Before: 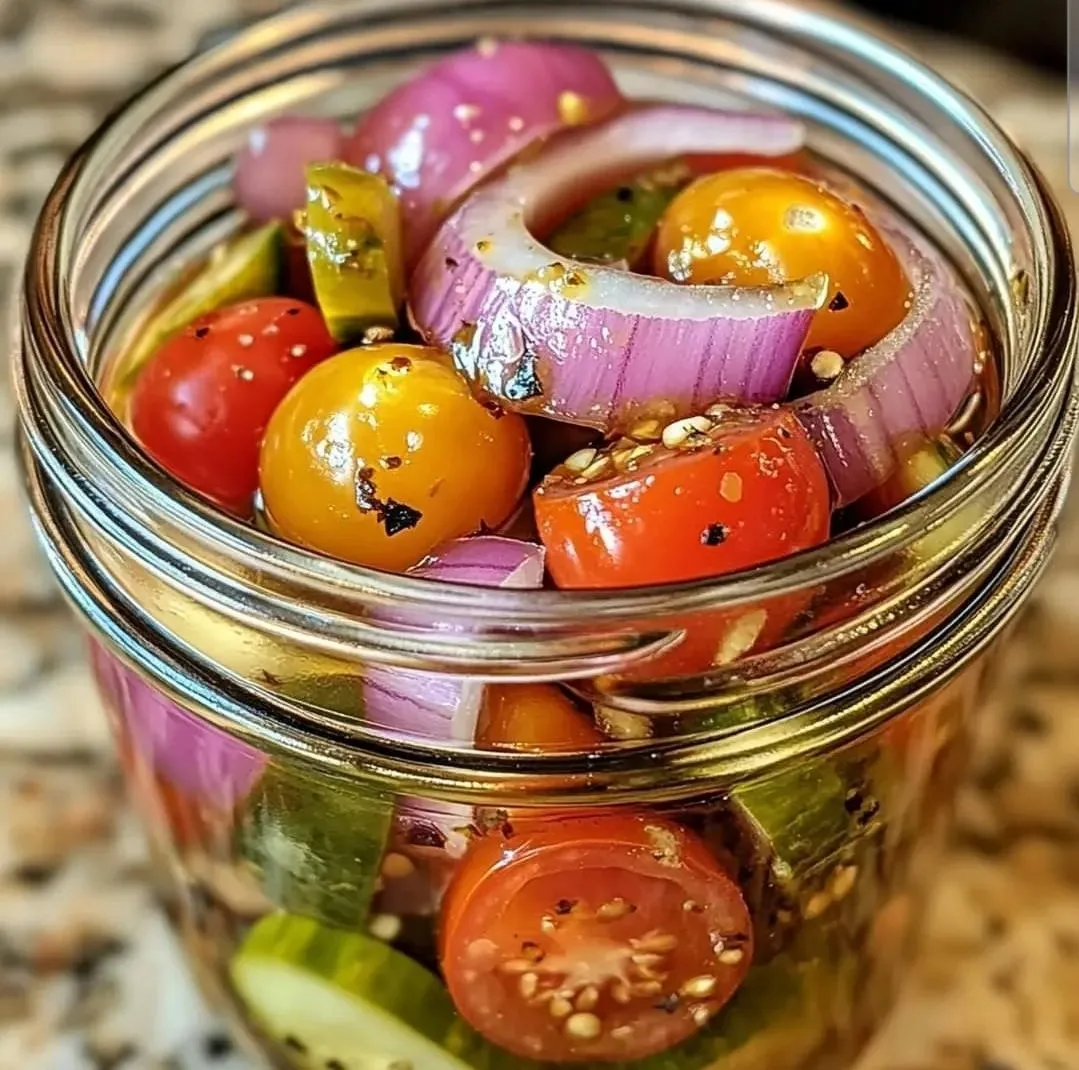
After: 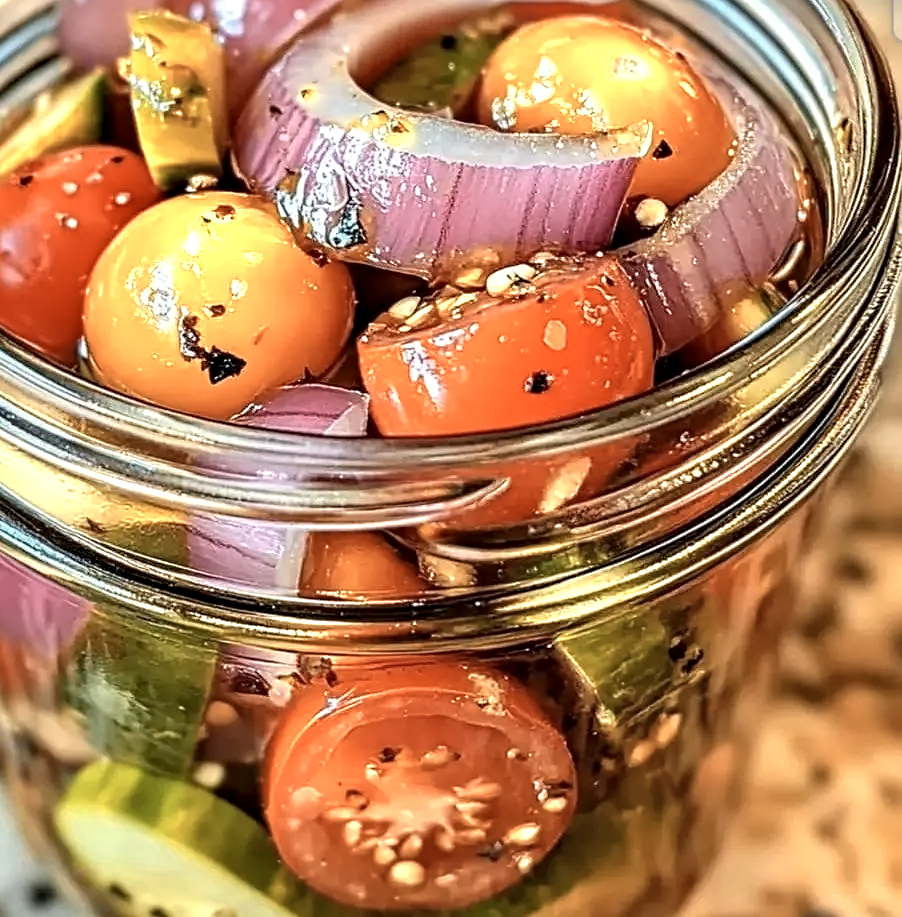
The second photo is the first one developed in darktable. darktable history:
color zones: curves: ch0 [(0.018, 0.548) (0.224, 0.64) (0.425, 0.447) (0.675, 0.575) (0.732, 0.579)]; ch1 [(0.066, 0.487) (0.25, 0.5) (0.404, 0.43) (0.75, 0.421) (0.956, 0.421)]; ch2 [(0.044, 0.561) (0.215, 0.465) (0.399, 0.544) (0.465, 0.548) (0.614, 0.447) (0.724, 0.43) (0.882, 0.623) (0.956, 0.632)]
crop: left 16.315%, top 14.246%
sharpen: radius 5.325, amount 0.312, threshold 26.433
contrast equalizer: octaves 7, y [[0.509, 0.514, 0.523, 0.542, 0.578, 0.603], [0.5 ×6], [0.509, 0.514, 0.523, 0.542, 0.578, 0.603], [0.001, 0.002, 0.003, 0.005, 0.01, 0.013], [0.001, 0.002, 0.003, 0.005, 0.01, 0.013]]
